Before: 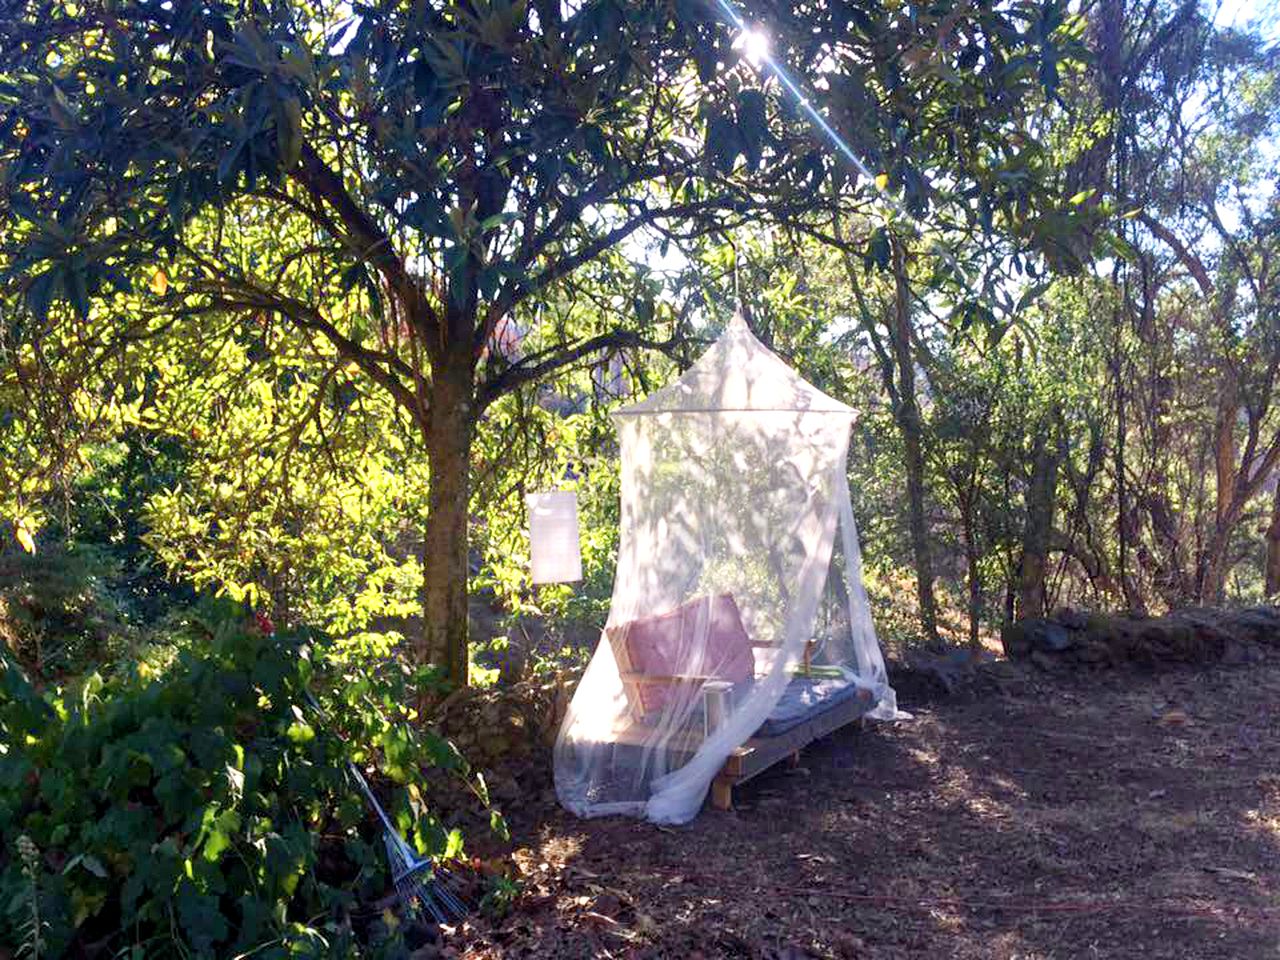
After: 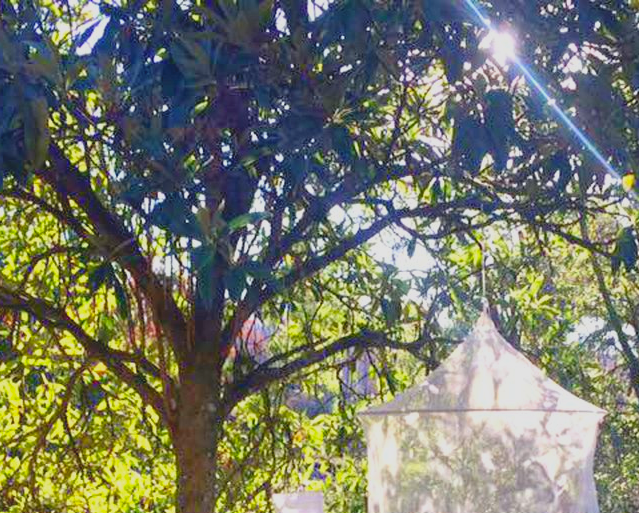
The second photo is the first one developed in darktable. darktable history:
contrast brightness saturation: contrast -0.206, saturation 0.187
crop: left 19.823%, right 30.243%, bottom 46.357%
